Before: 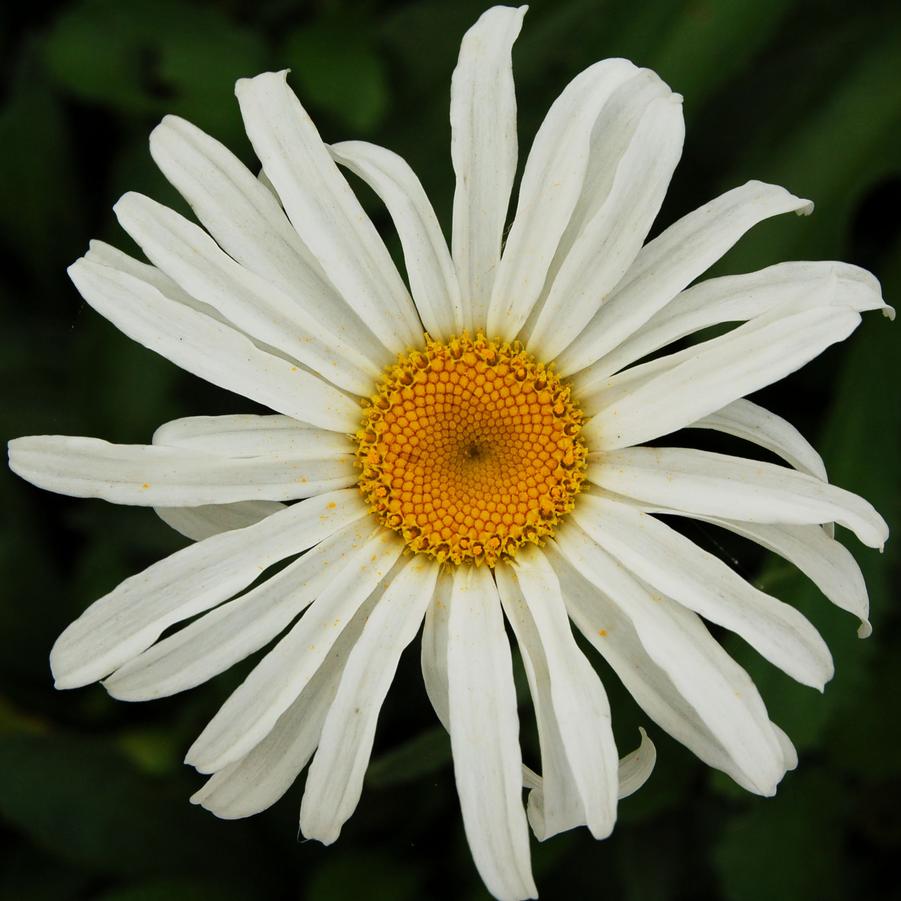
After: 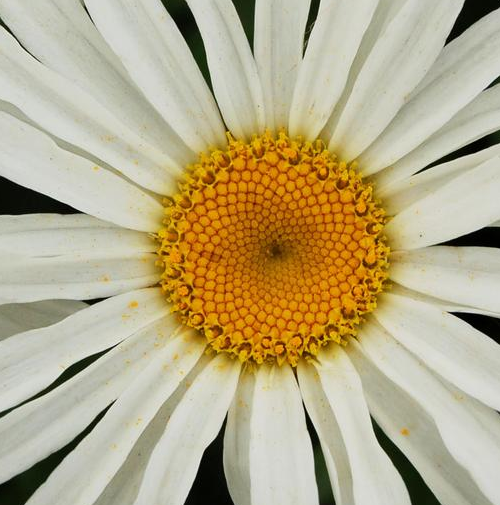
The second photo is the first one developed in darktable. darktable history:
crop and rotate: left 21.999%, top 22.314%, right 22.456%, bottom 21.627%
